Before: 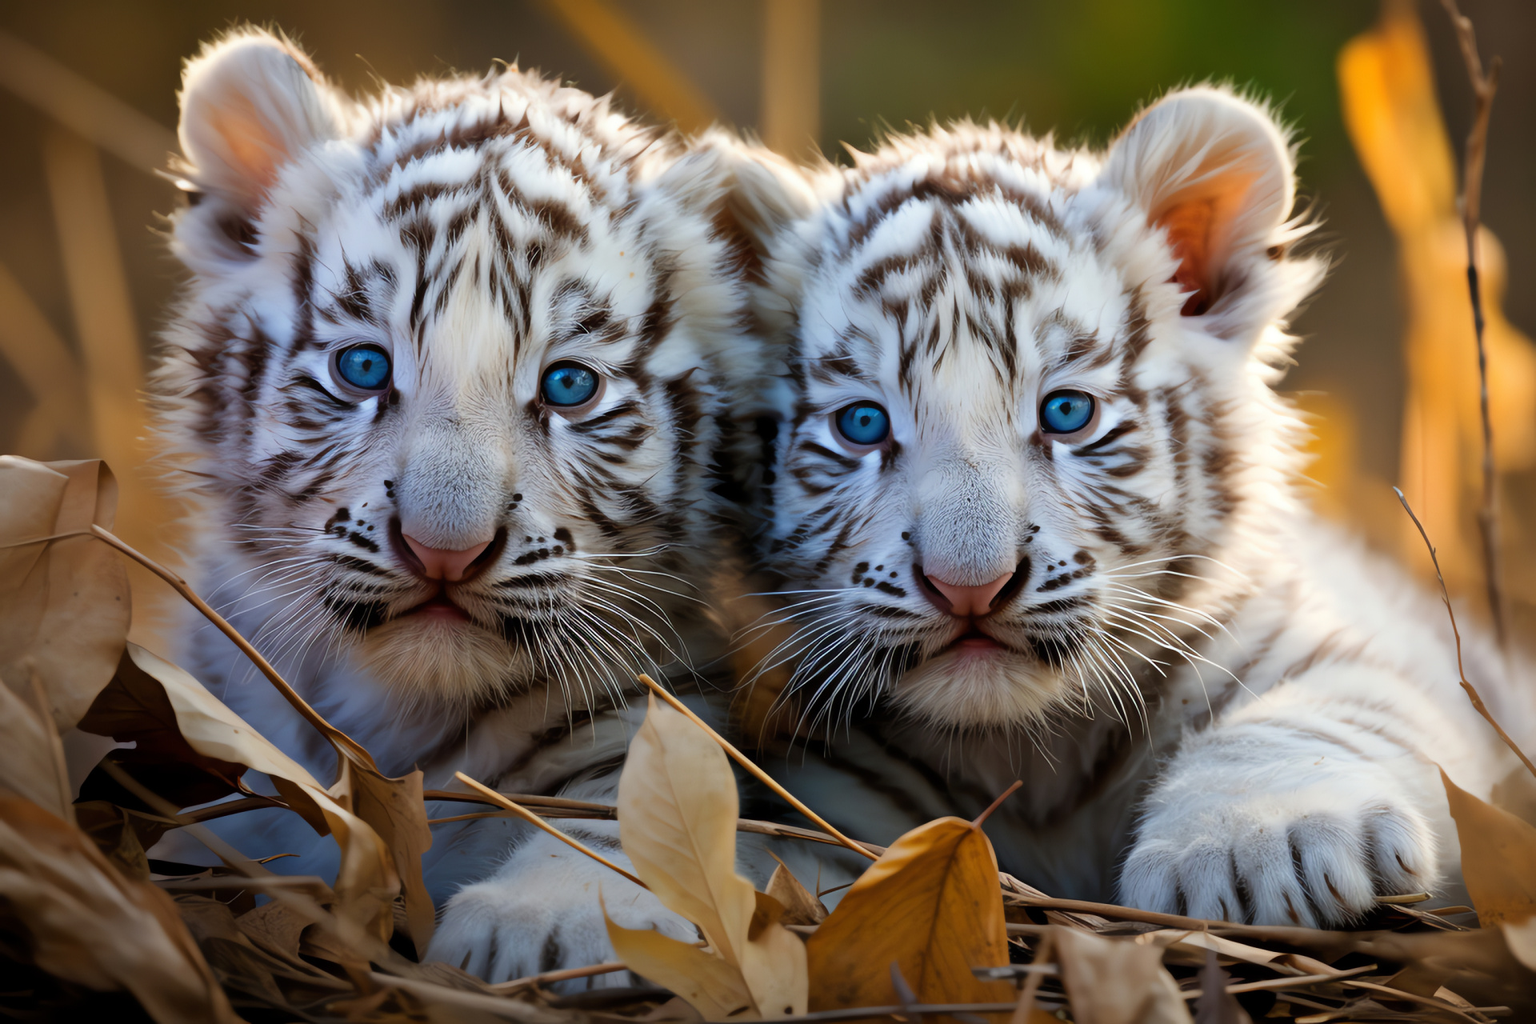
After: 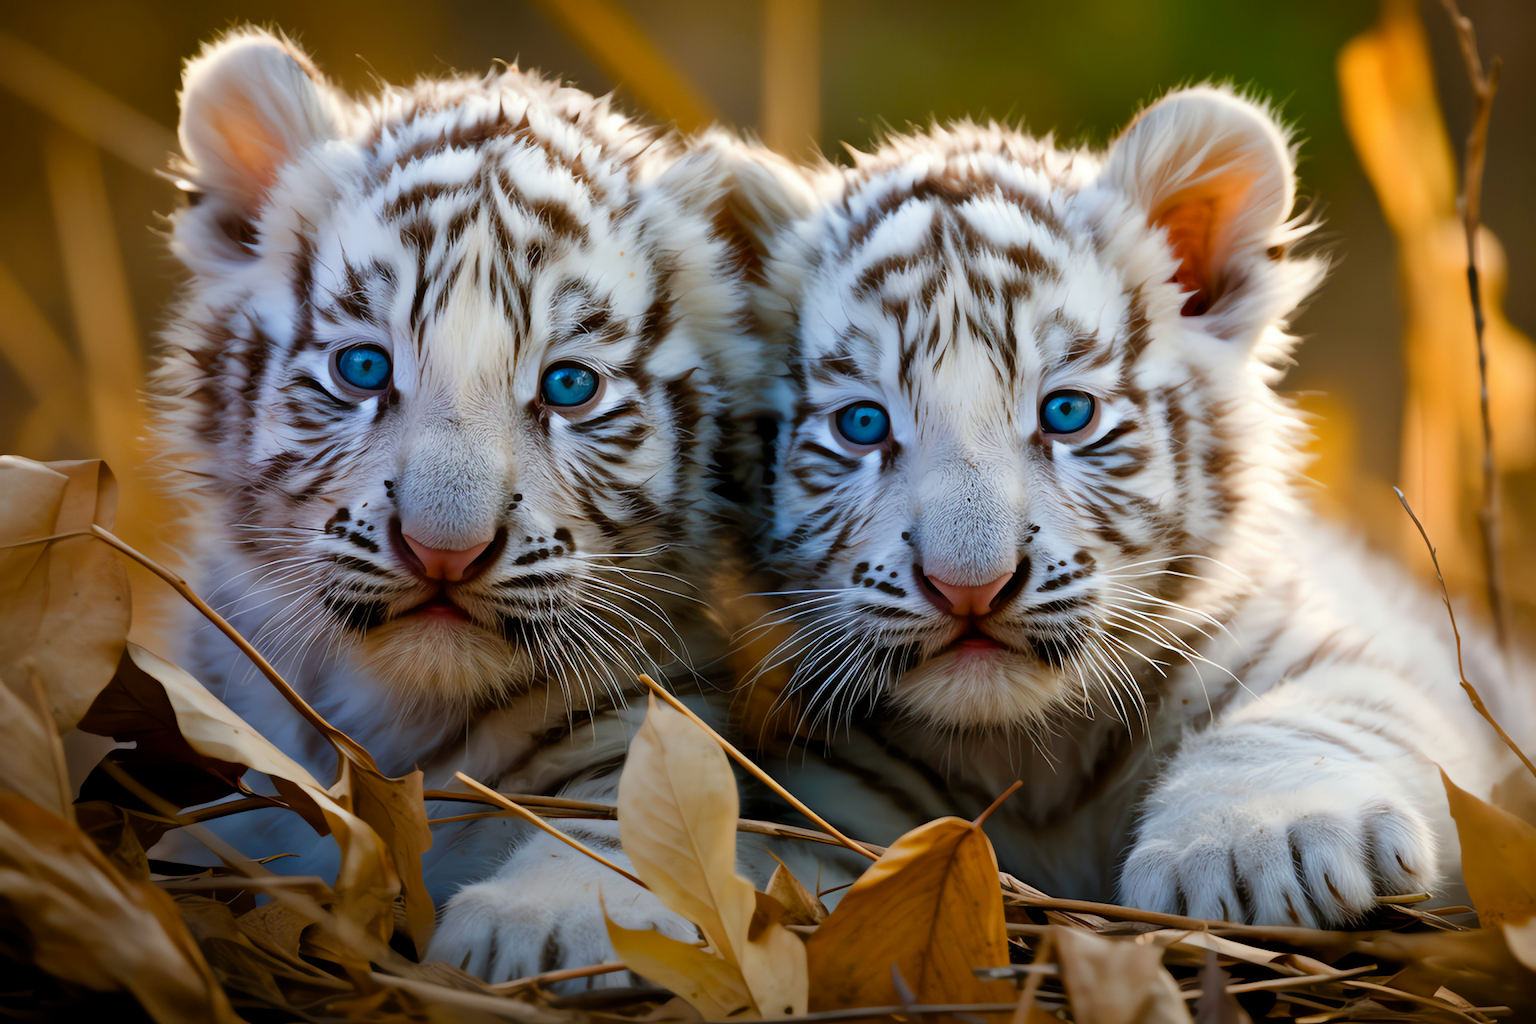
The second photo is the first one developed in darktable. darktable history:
color balance rgb: shadows lift › chroma 3.981%, shadows lift › hue 90.19°, perceptual saturation grading › global saturation 20%, perceptual saturation grading › highlights -25.501%, perceptual saturation grading › shadows 24.408%, global vibrance 6.162%
